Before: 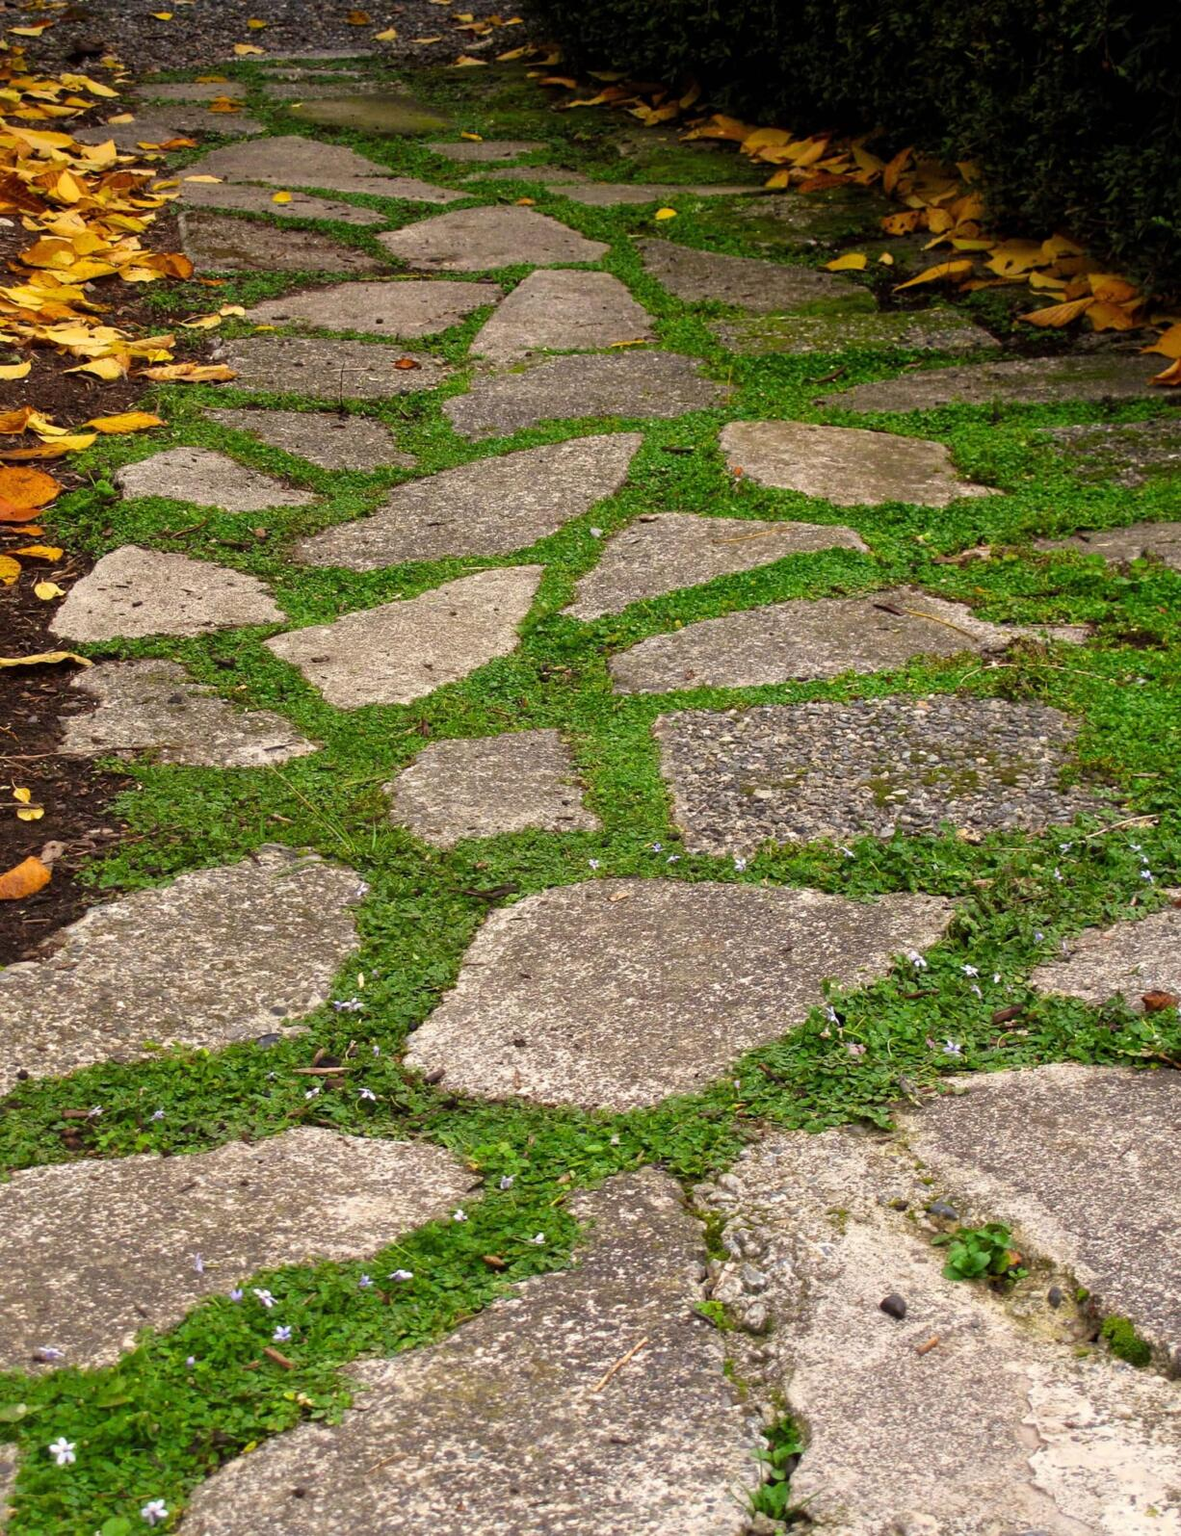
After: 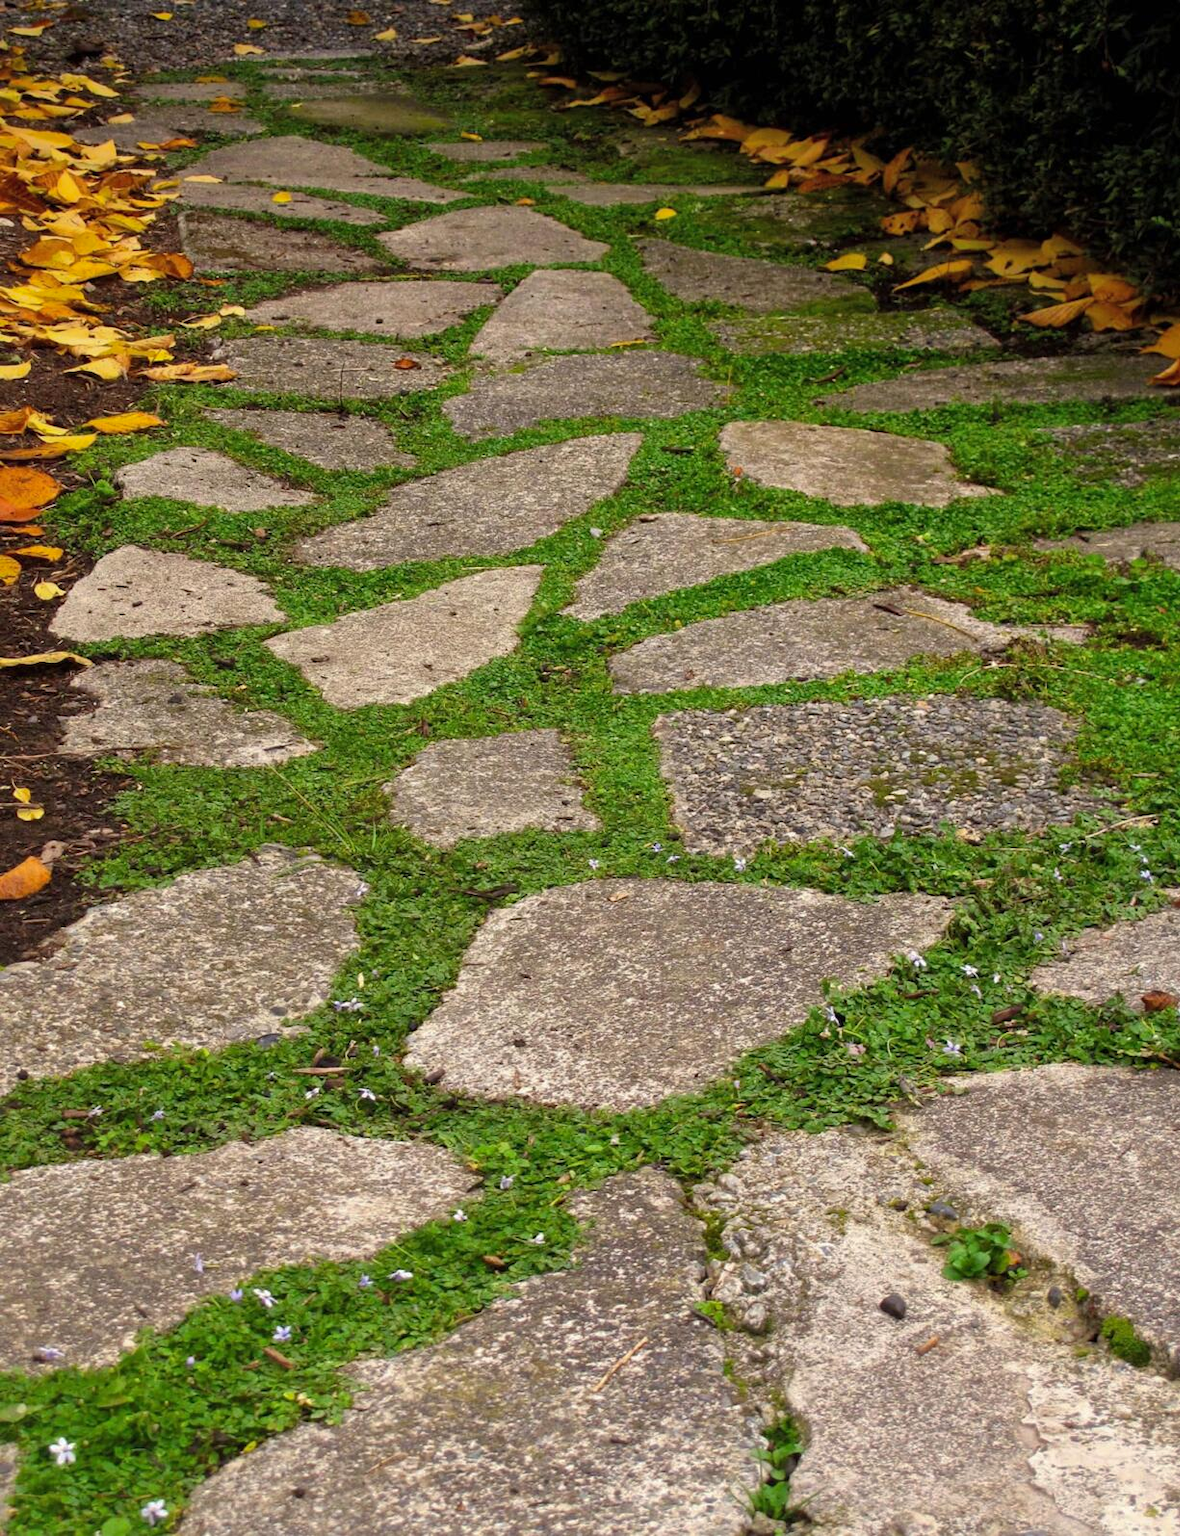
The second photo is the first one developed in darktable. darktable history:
shadows and highlights: shadows 29.83
